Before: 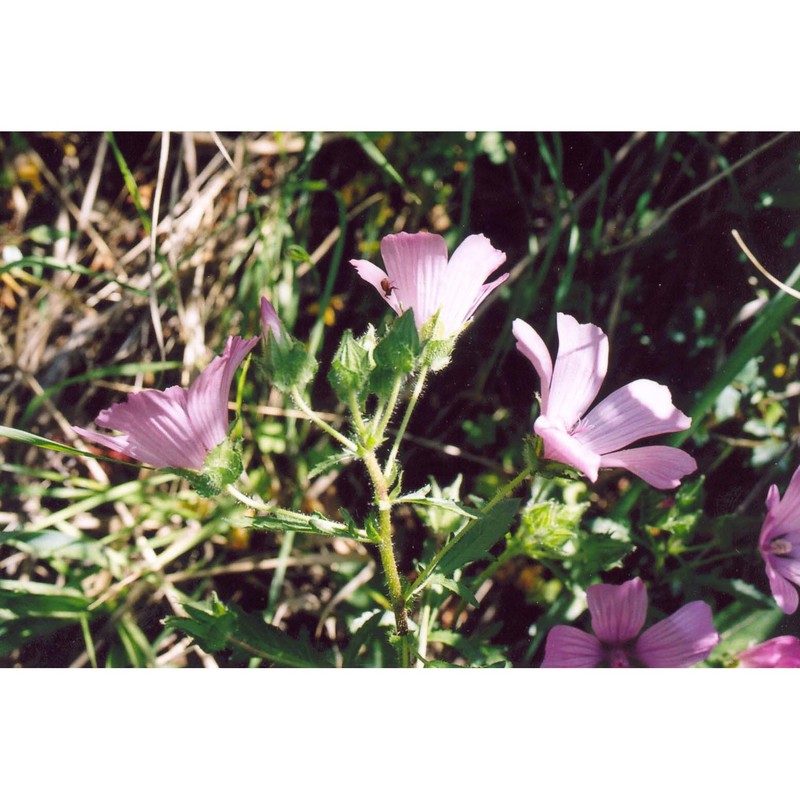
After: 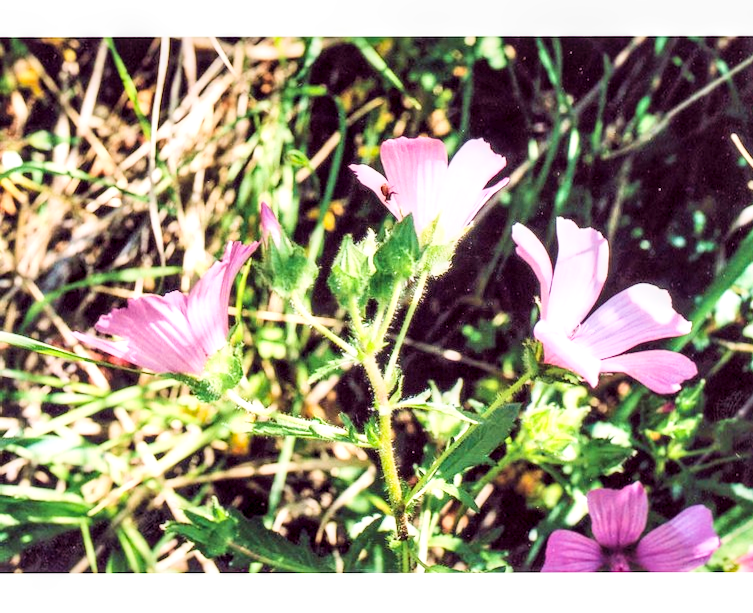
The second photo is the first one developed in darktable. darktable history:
crop and rotate: angle 0.098°, top 11.838%, right 5.669%, bottom 11.335%
contrast brightness saturation: contrast 0.196, brightness 0.163, saturation 0.224
filmic rgb: black relative exposure -7.65 EV, white relative exposure 4.56 EV, threshold 5.96 EV, hardness 3.61, enable highlight reconstruction true
exposure: exposure 1.152 EV, compensate highlight preservation false
velvia: on, module defaults
local contrast: highlights 60%, shadows 60%, detail 160%
